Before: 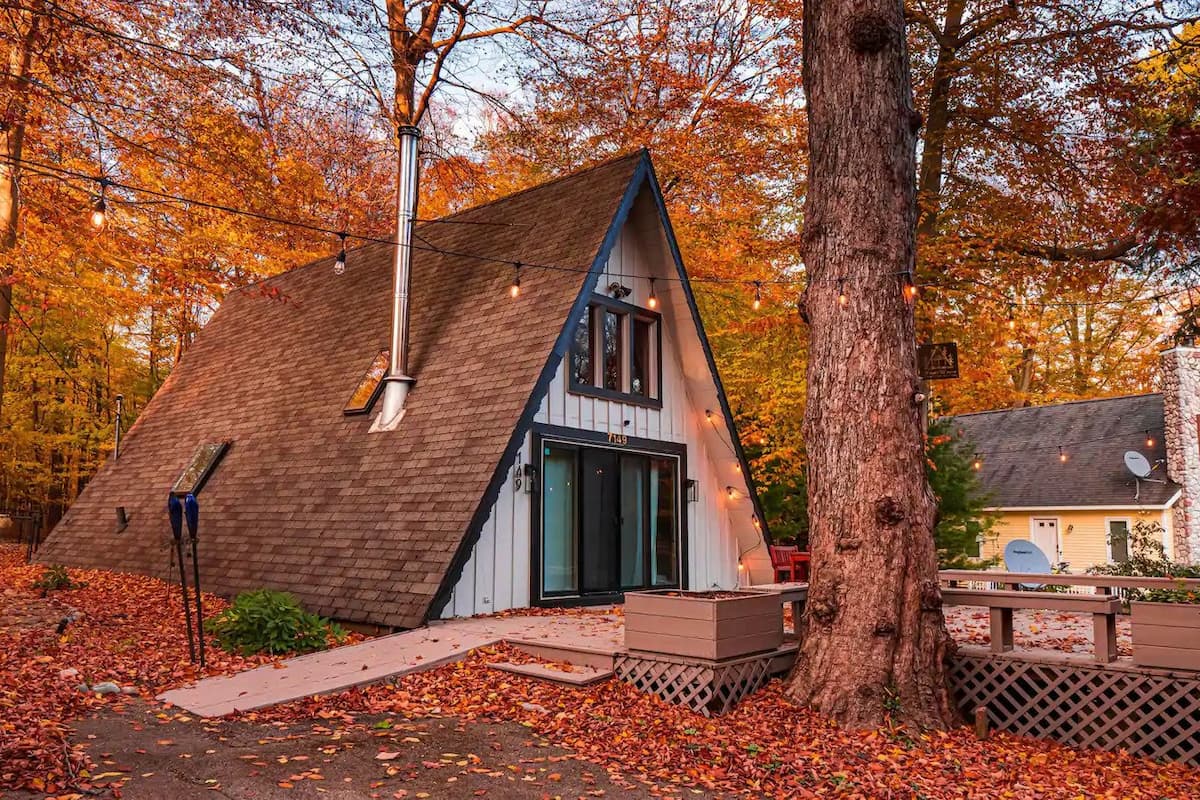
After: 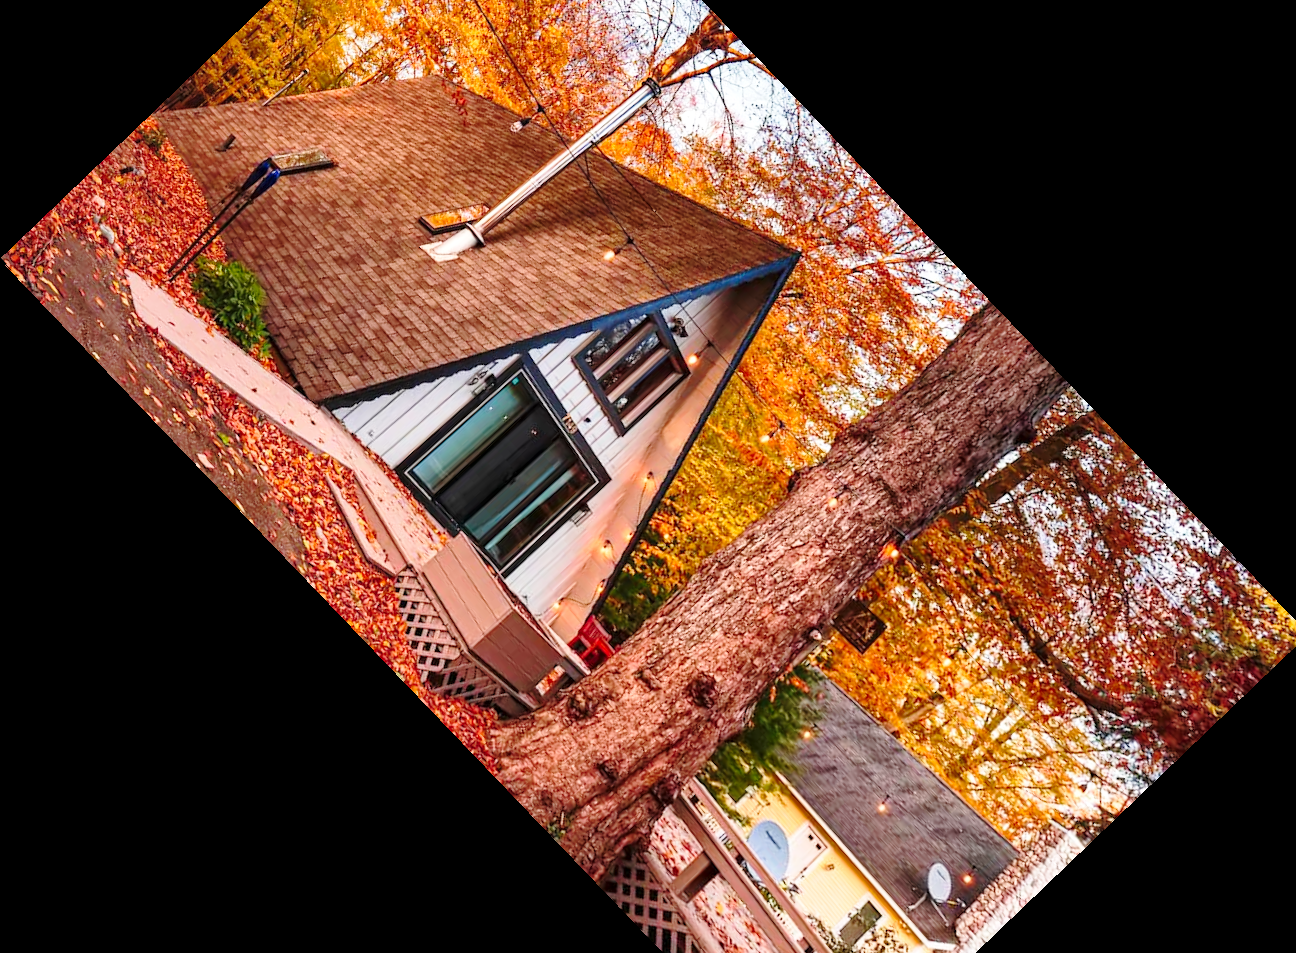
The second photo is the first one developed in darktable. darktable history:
shadows and highlights: shadows 43.06, highlights 6.94
crop and rotate: angle -46.26°, top 16.234%, right 0.912%, bottom 11.704%
base curve: curves: ch0 [(0, 0) (0.028, 0.03) (0.121, 0.232) (0.46, 0.748) (0.859, 0.968) (1, 1)], preserve colors none
local contrast: mode bilateral grid, contrast 20, coarseness 50, detail 120%, midtone range 0.2
rotate and perspective: rotation 1.69°, lens shift (vertical) -0.023, lens shift (horizontal) -0.291, crop left 0.025, crop right 0.988, crop top 0.092, crop bottom 0.842
